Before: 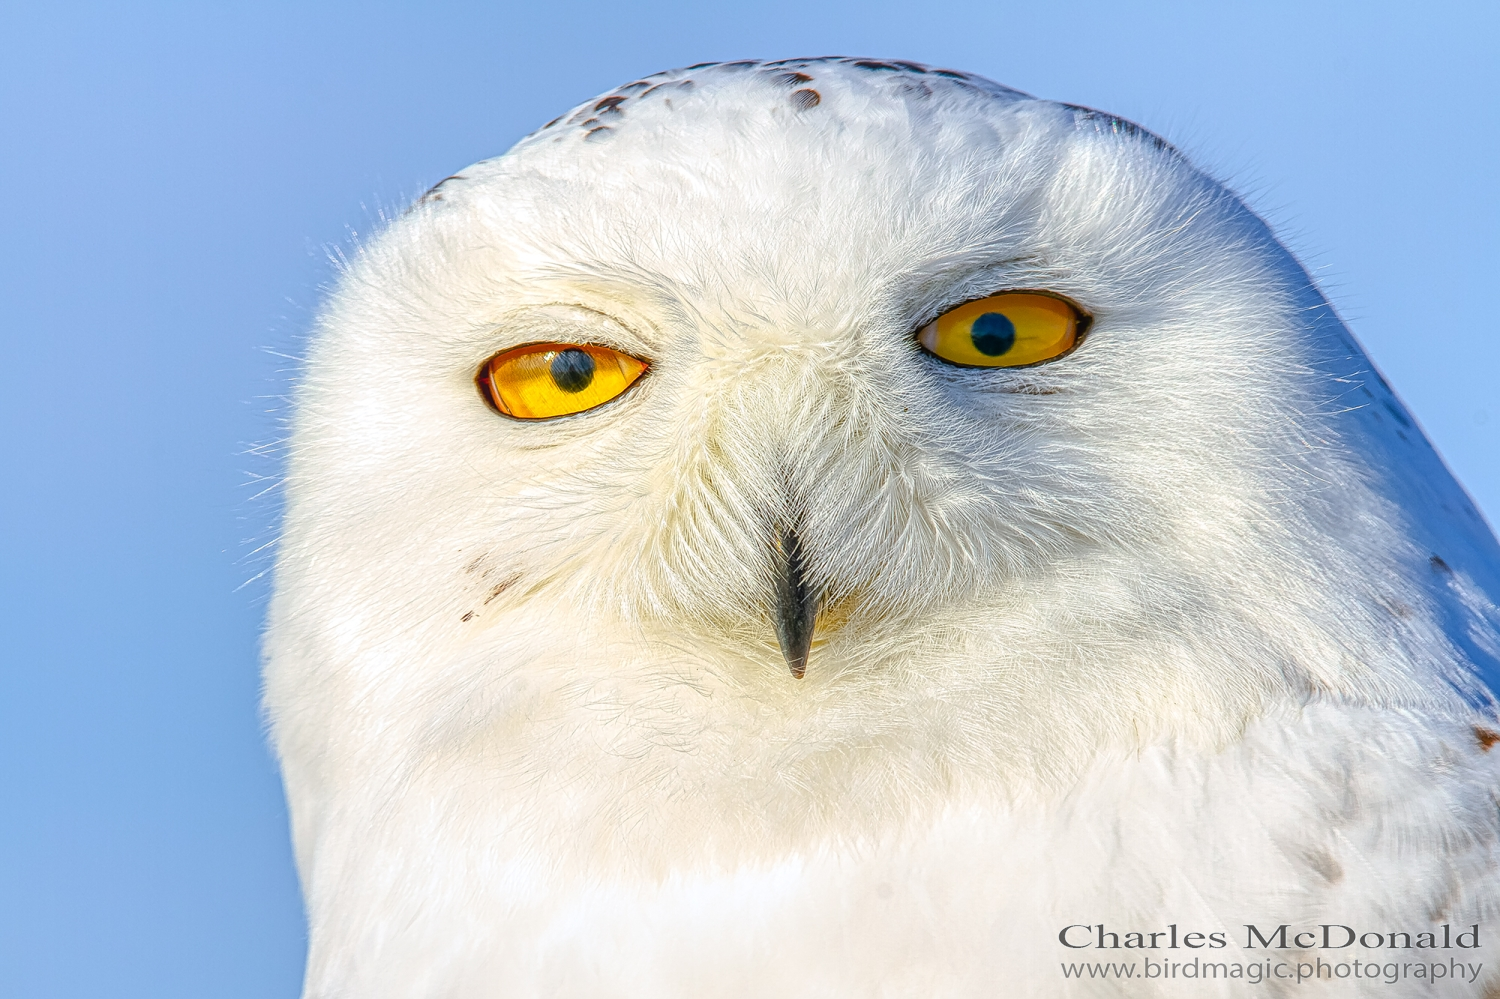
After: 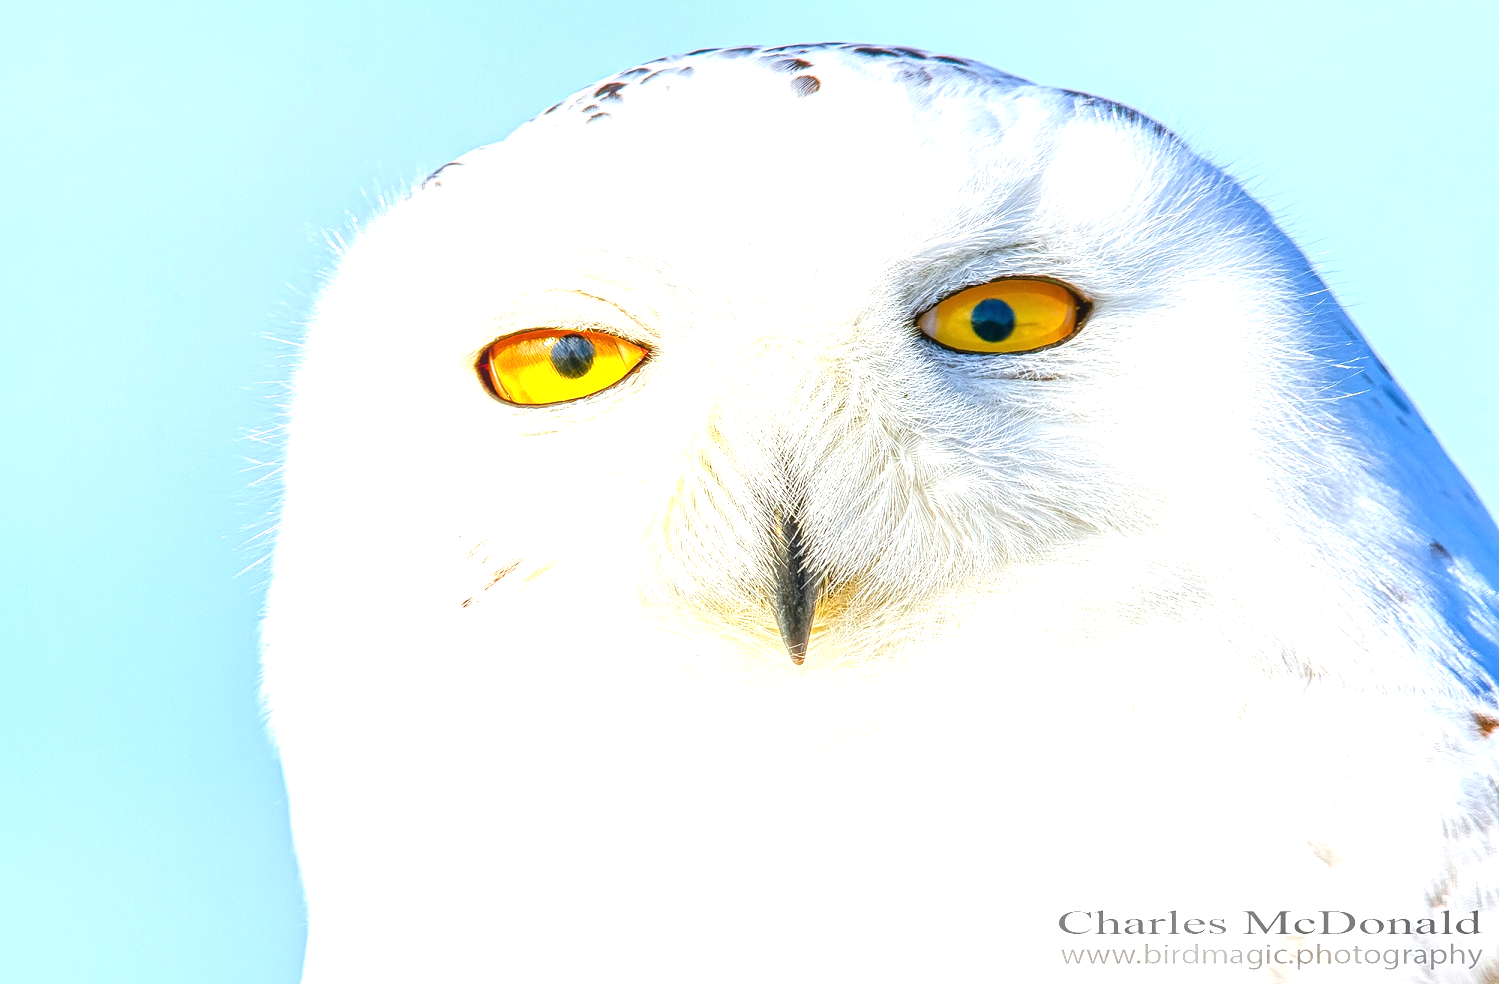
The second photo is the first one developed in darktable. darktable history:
crop: top 1.439%, right 0.011%
exposure: black level correction 0, exposure 1.096 EV, compensate highlight preservation false
